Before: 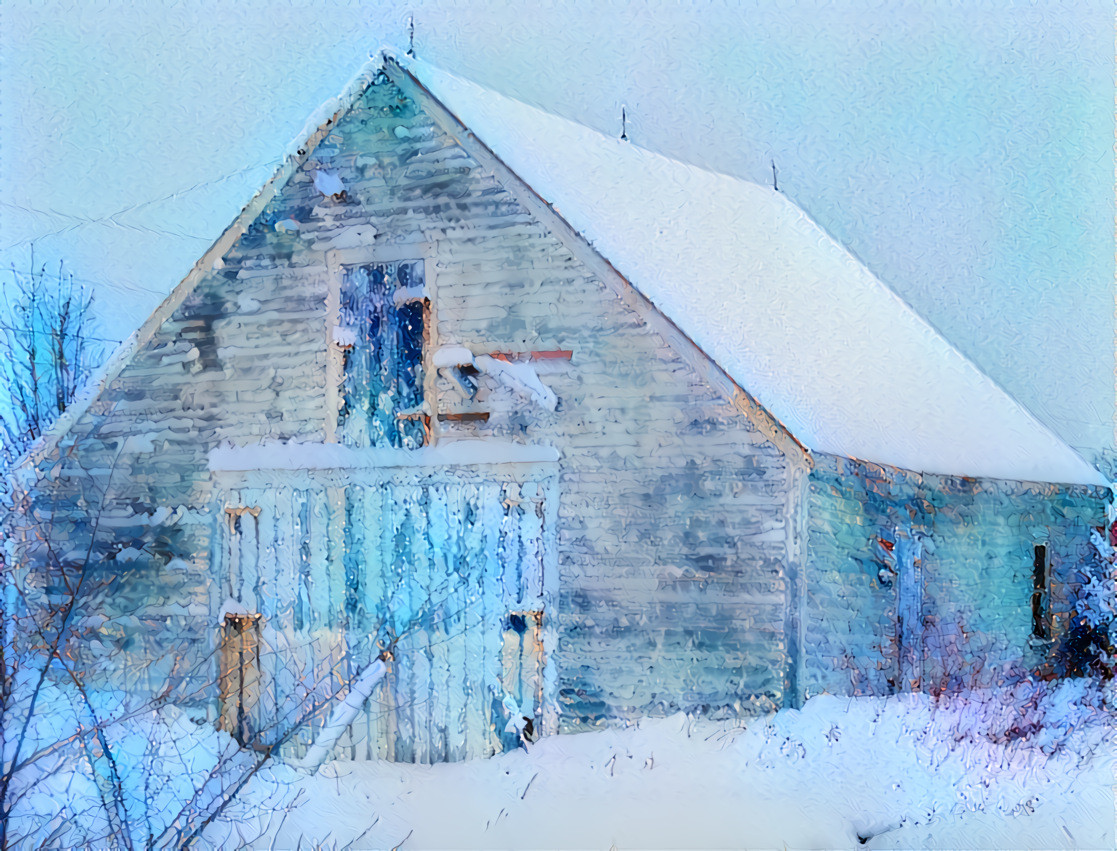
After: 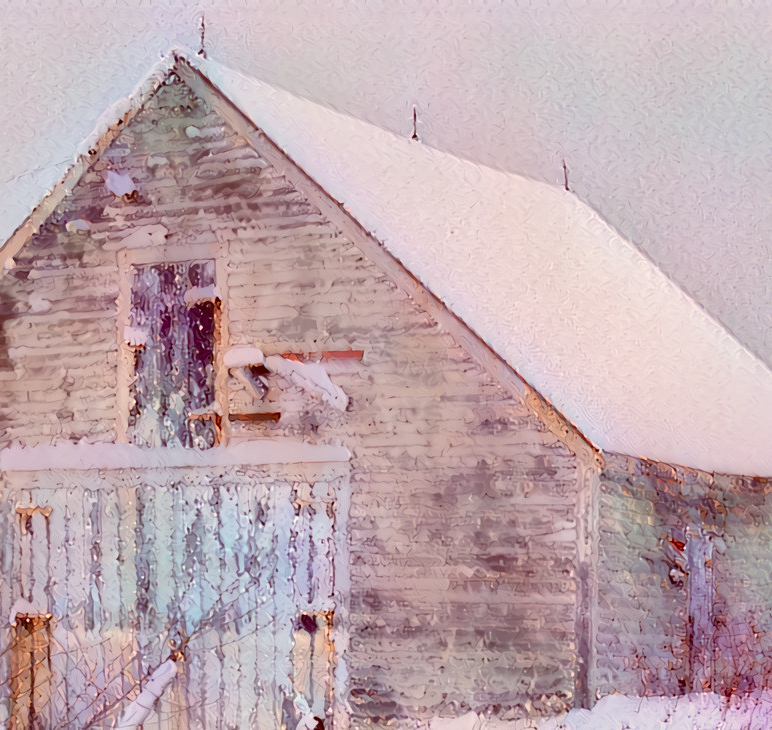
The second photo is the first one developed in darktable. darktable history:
shadows and highlights: shadows 37.26, highlights -27.76, soften with gaussian
crop: left 18.75%, right 12.082%, bottom 14.201%
color correction: highlights a* 9.4, highlights b* 8.64, shadows a* 39.31, shadows b* 39.66, saturation 0.816
